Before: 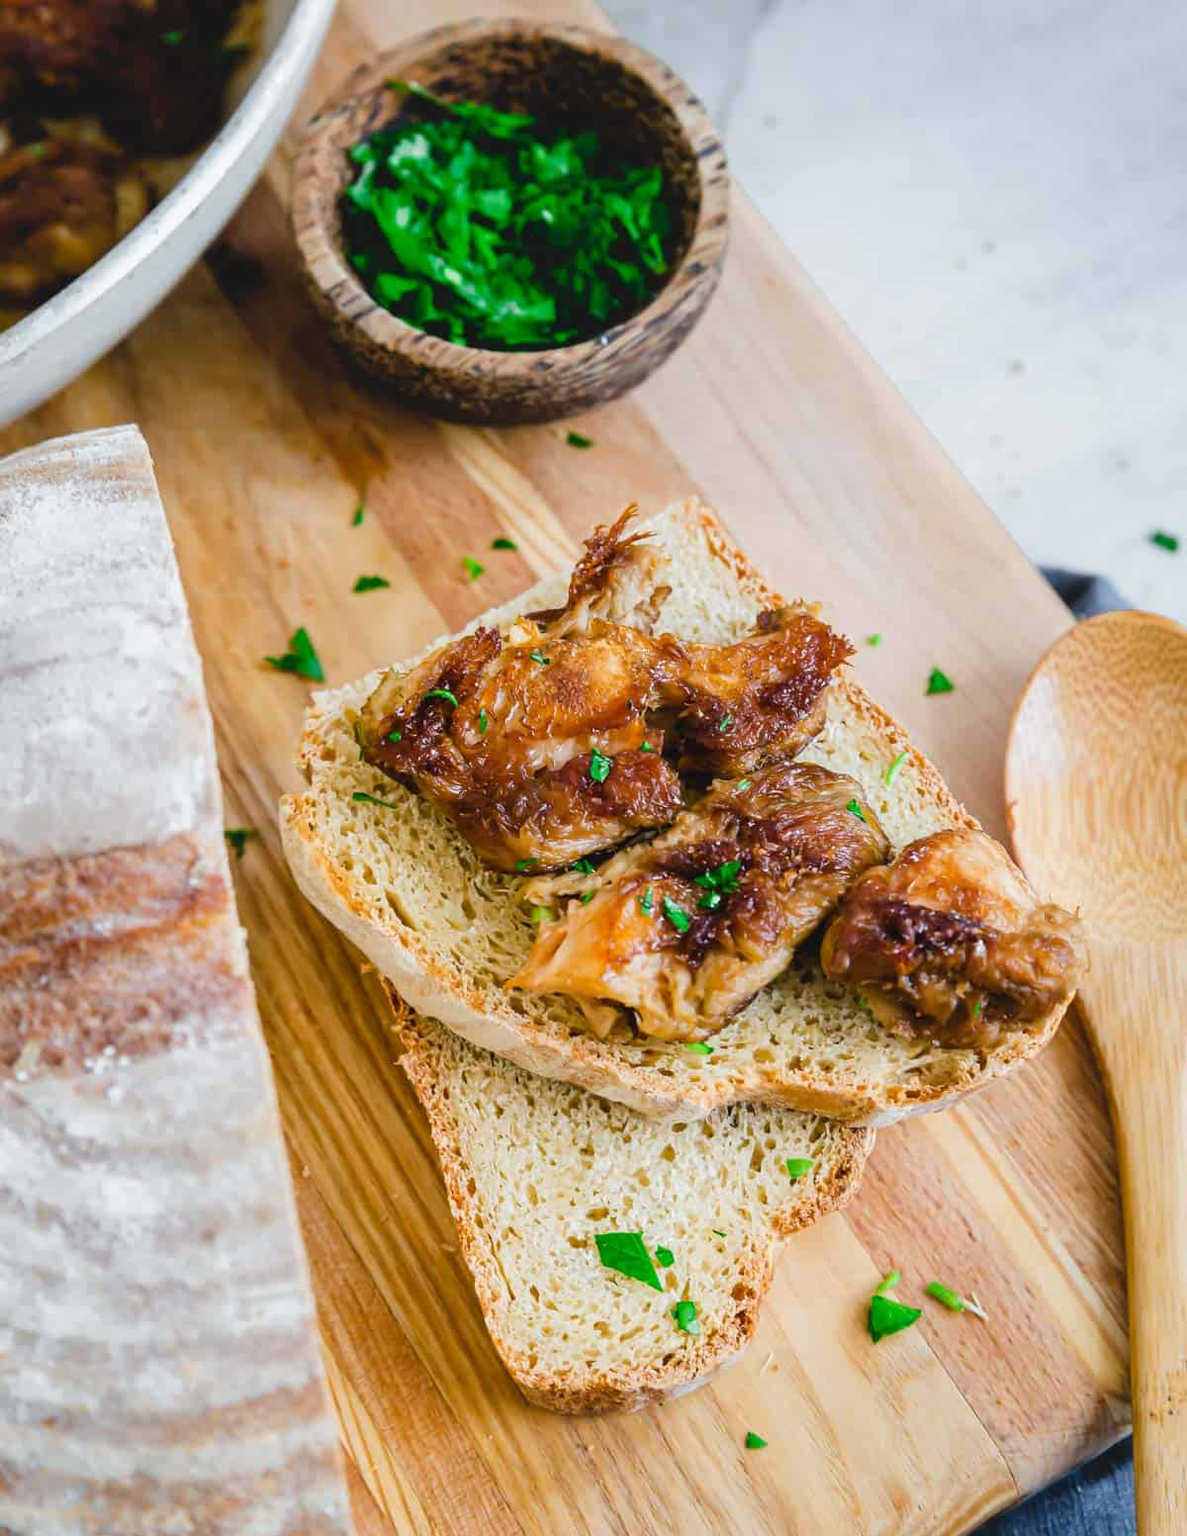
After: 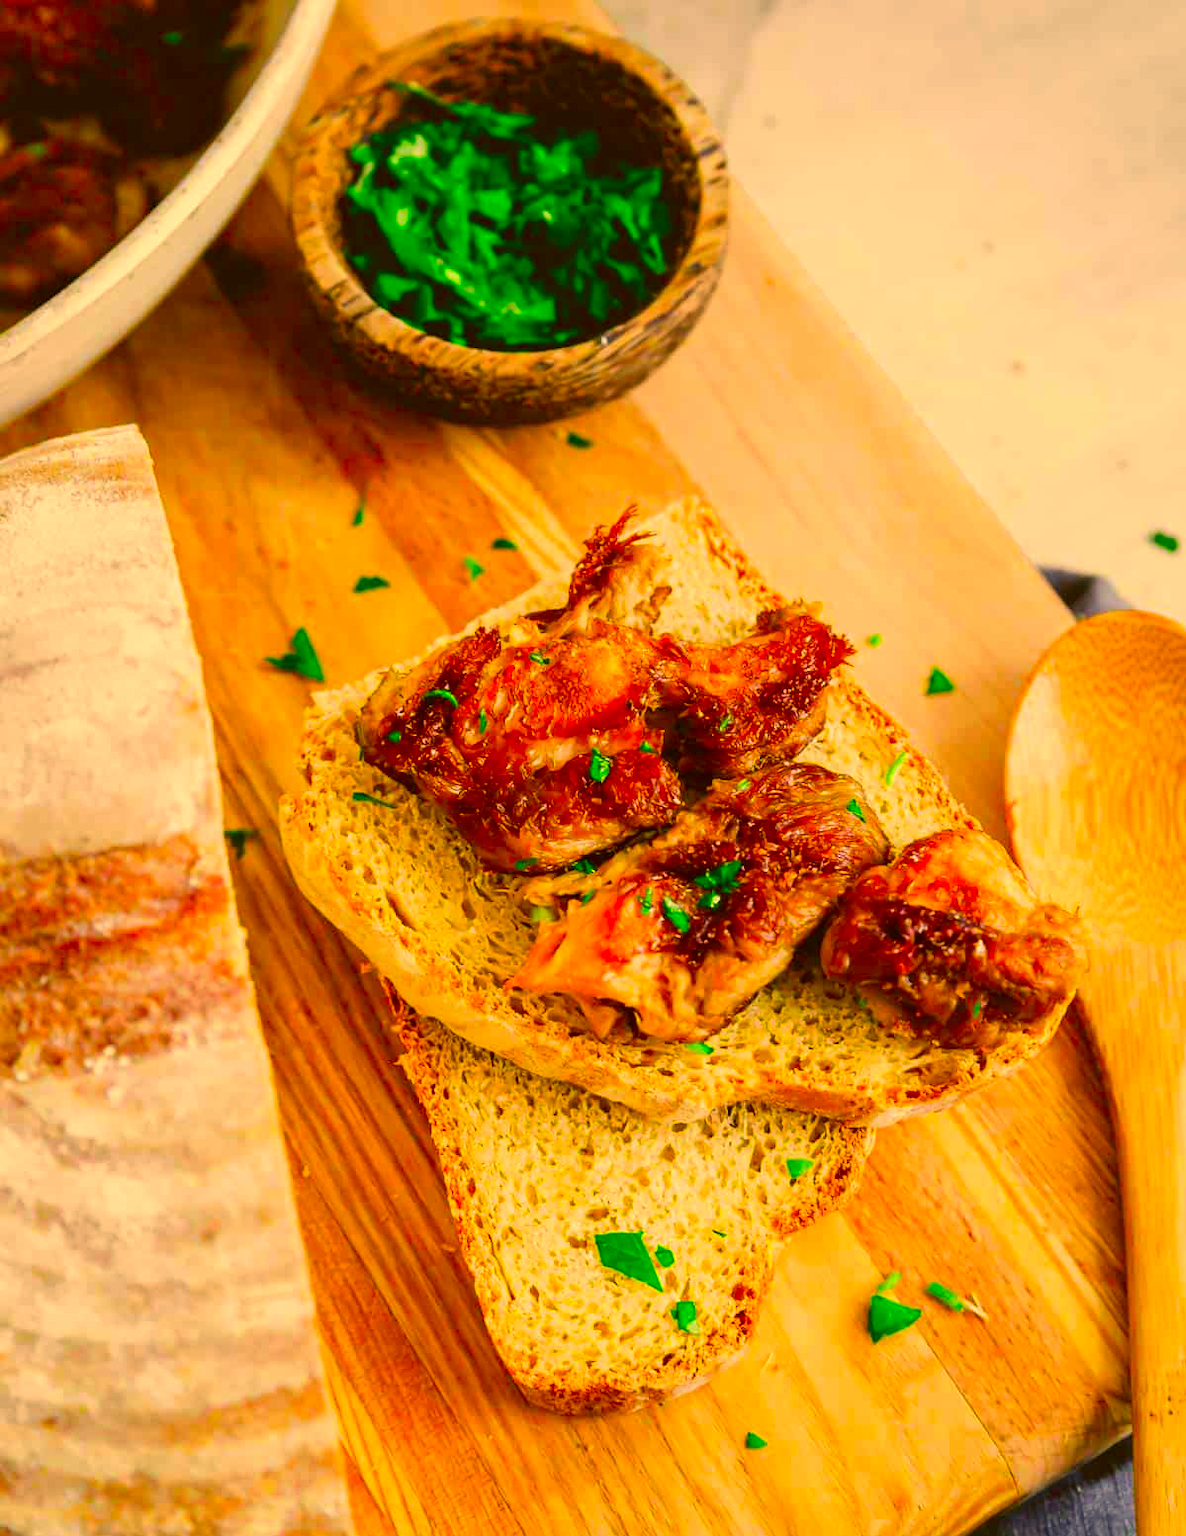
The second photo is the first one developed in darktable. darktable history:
color correction: highlights a* 10.88, highlights b* 29.81, shadows a* 2.82, shadows b* 17.07, saturation 1.73
contrast brightness saturation: contrast 0.075
